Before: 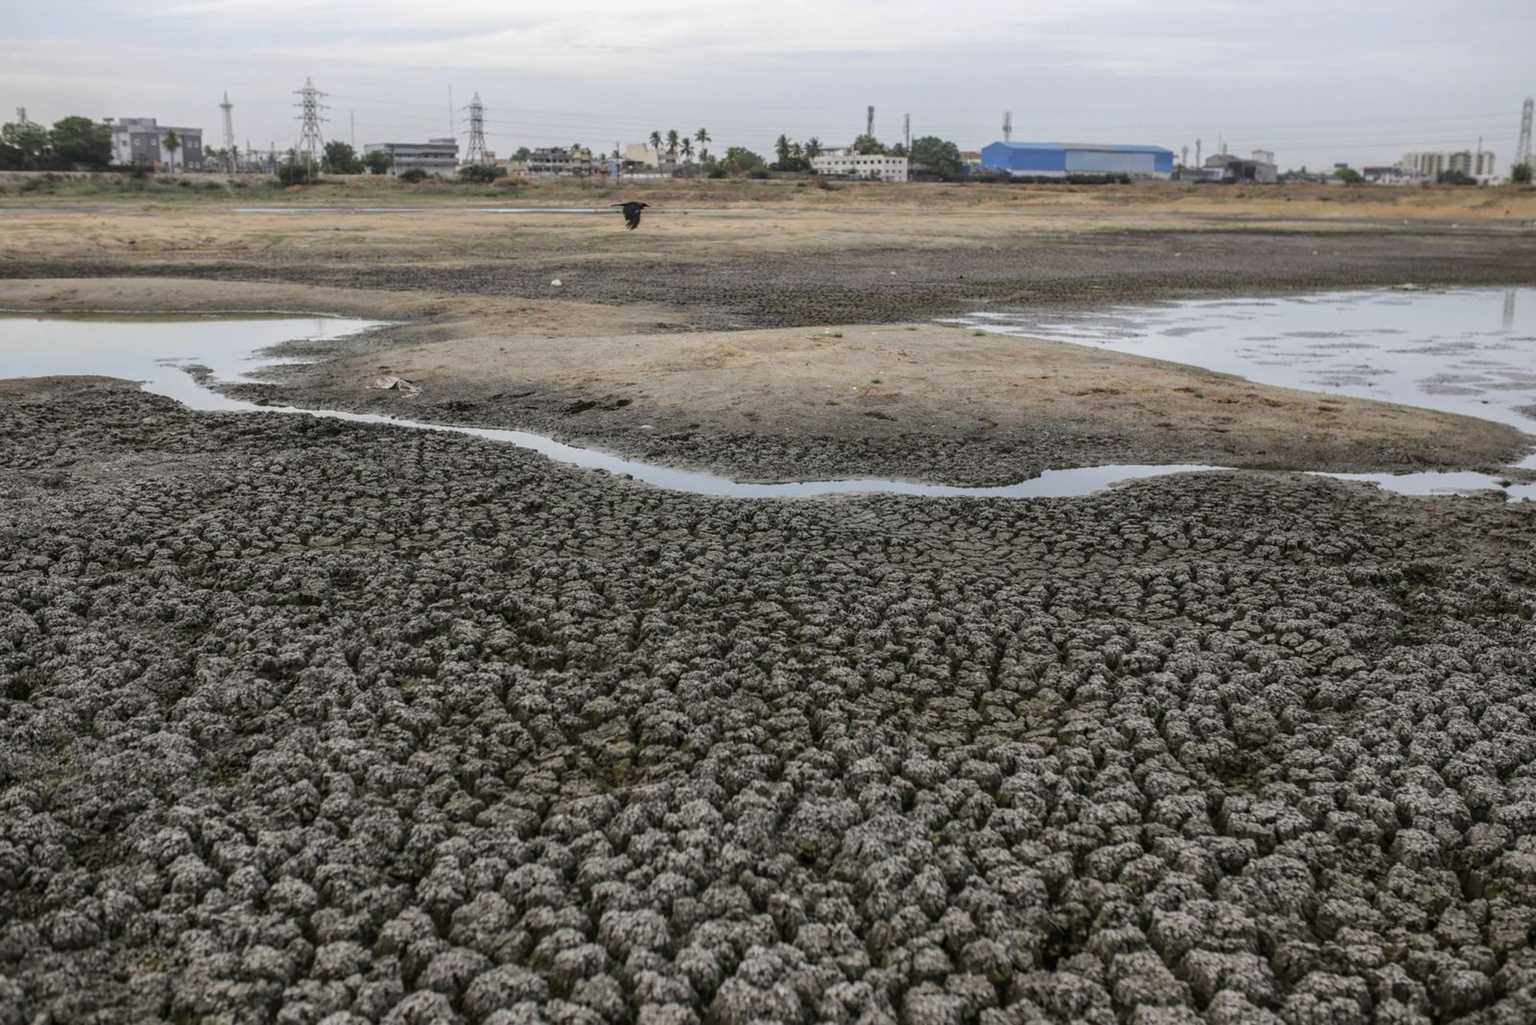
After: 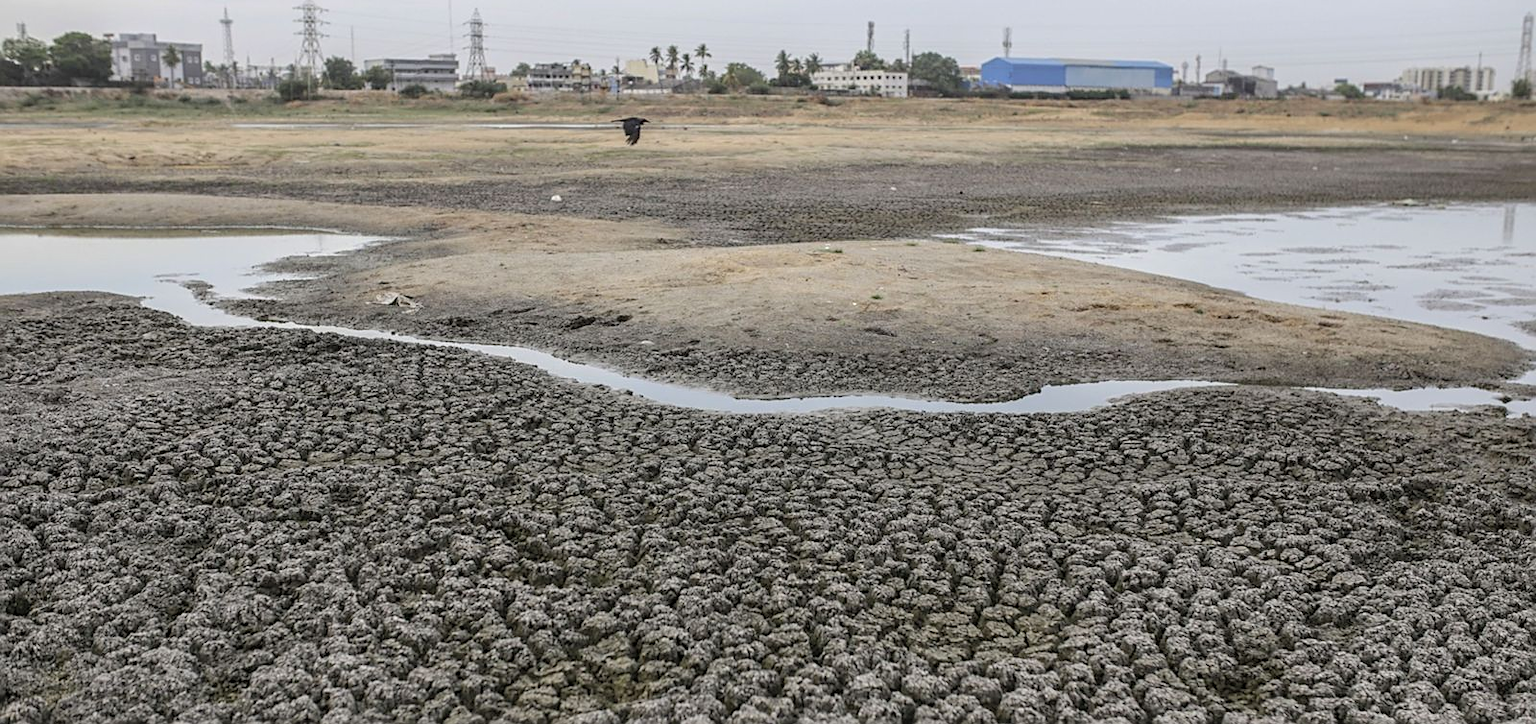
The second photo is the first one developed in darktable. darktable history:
sharpen: on, module defaults
contrast brightness saturation: brightness 0.13
crop and rotate: top 8.293%, bottom 20.996%
